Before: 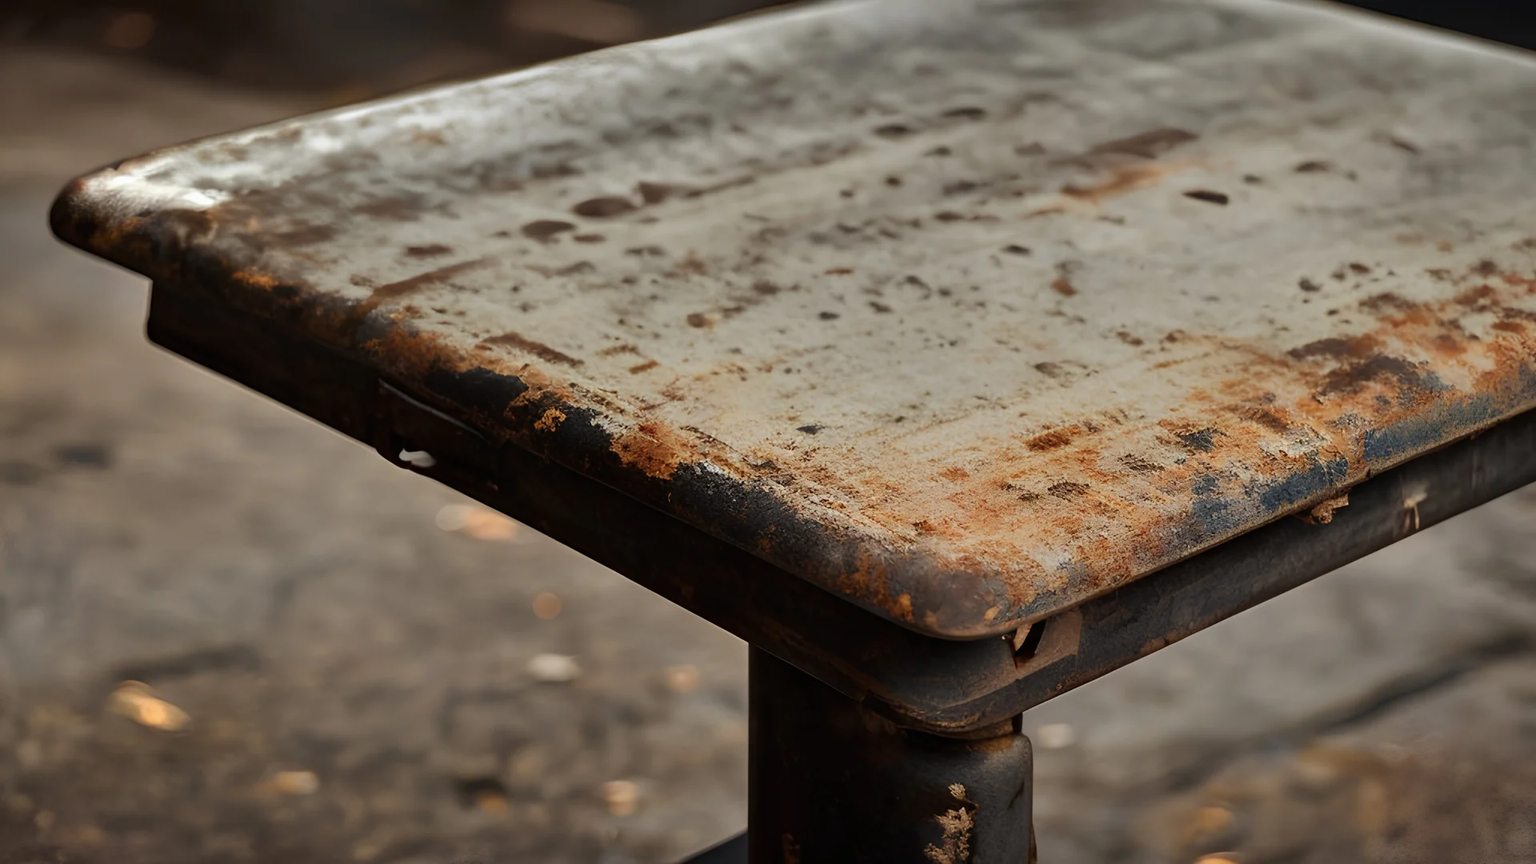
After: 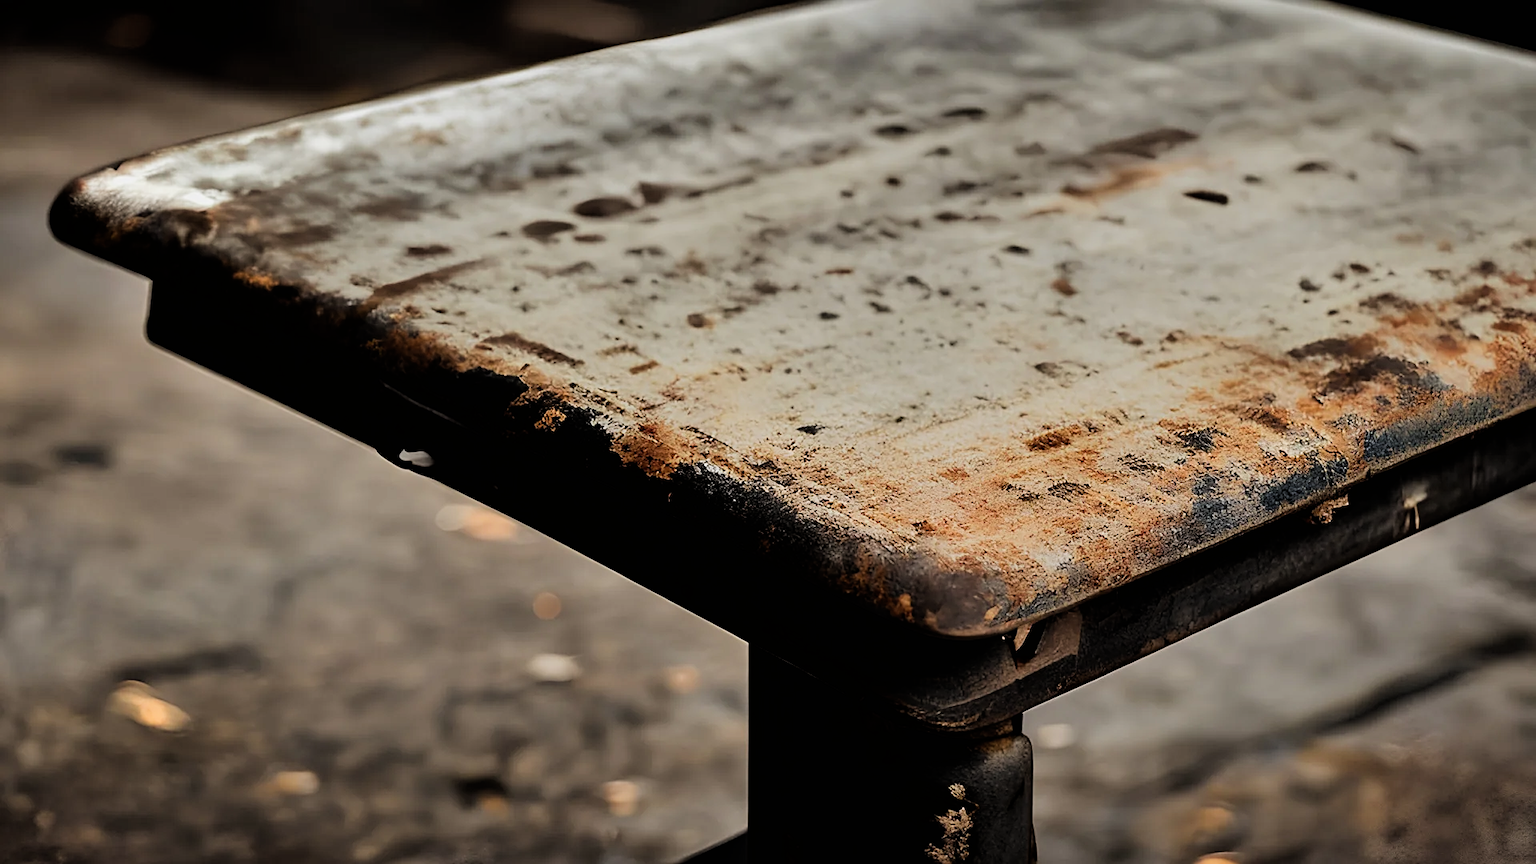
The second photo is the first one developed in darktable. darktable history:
sharpen: on, module defaults
levels: levels [0, 0.476, 0.951]
filmic rgb: black relative exposure -5.1 EV, white relative exposure 3.95 EV, hardness 2.89, contrast 1.3, highlights saturation mix -31.25%
